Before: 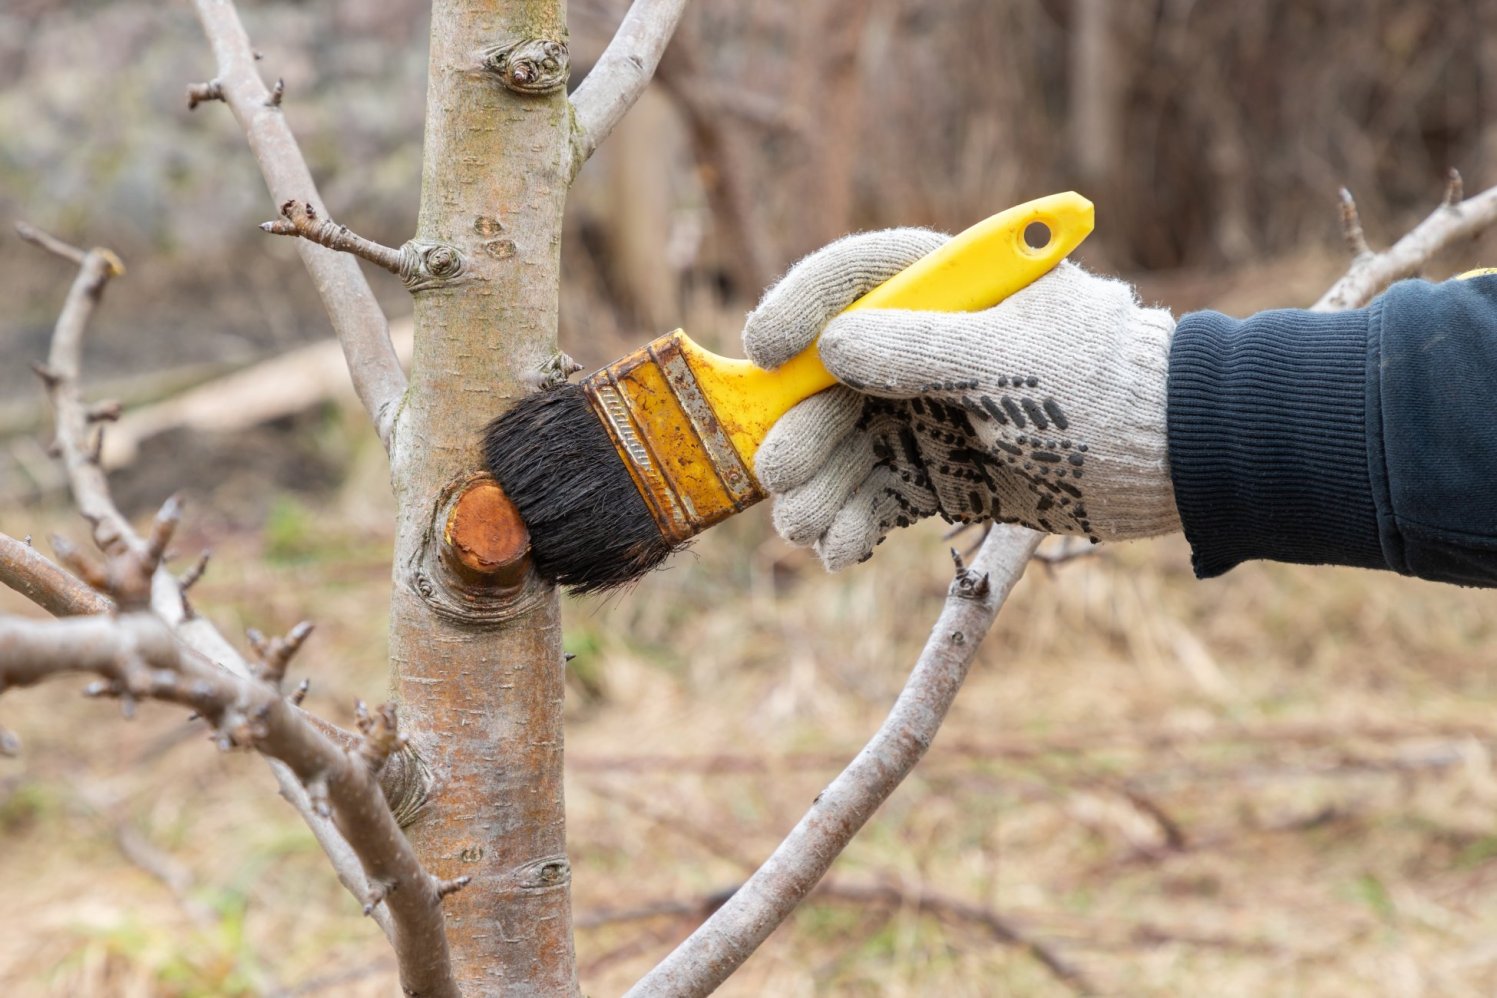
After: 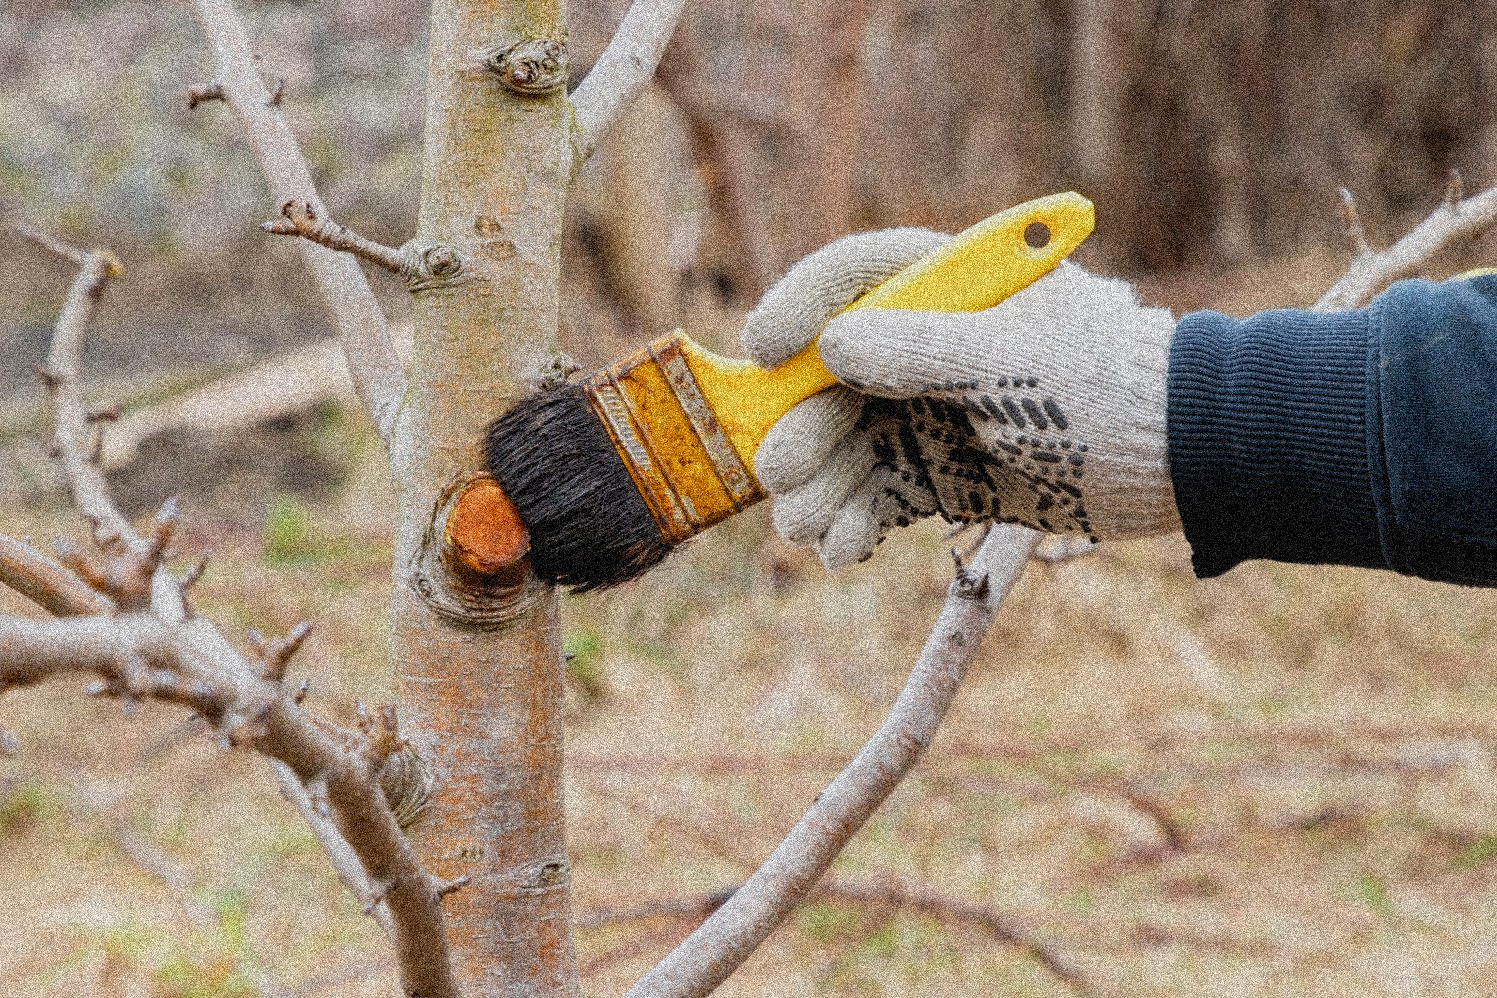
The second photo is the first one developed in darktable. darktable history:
filmic rgb: middle gray luminance 18.42%, black relative exposure -9 EV, white relative exposure 3.75 EV, threshold 6 EV, target black luminance 0%, hardness 4.85, latitude 67.35%, contrast 0.955, highlights saturation mix 20%, shadows ↔ highlights balance 21.36%, add noise in highlights 0, preserve chrominance luminance Y, color science v3 (2019), use custom middle-gray values true, iterations of high-quality reconstruction 0, contrast in highlights soft, enable highlight reconstruction true
grain: coarseness 3.75 ISO, strength 100%, mid-tones bias 0%
color balance rgb: perceptual saturation grading › global saturation 20%, perceptual saturation grading › highlights -25%, perceptual saturation grading › shadows 25%
